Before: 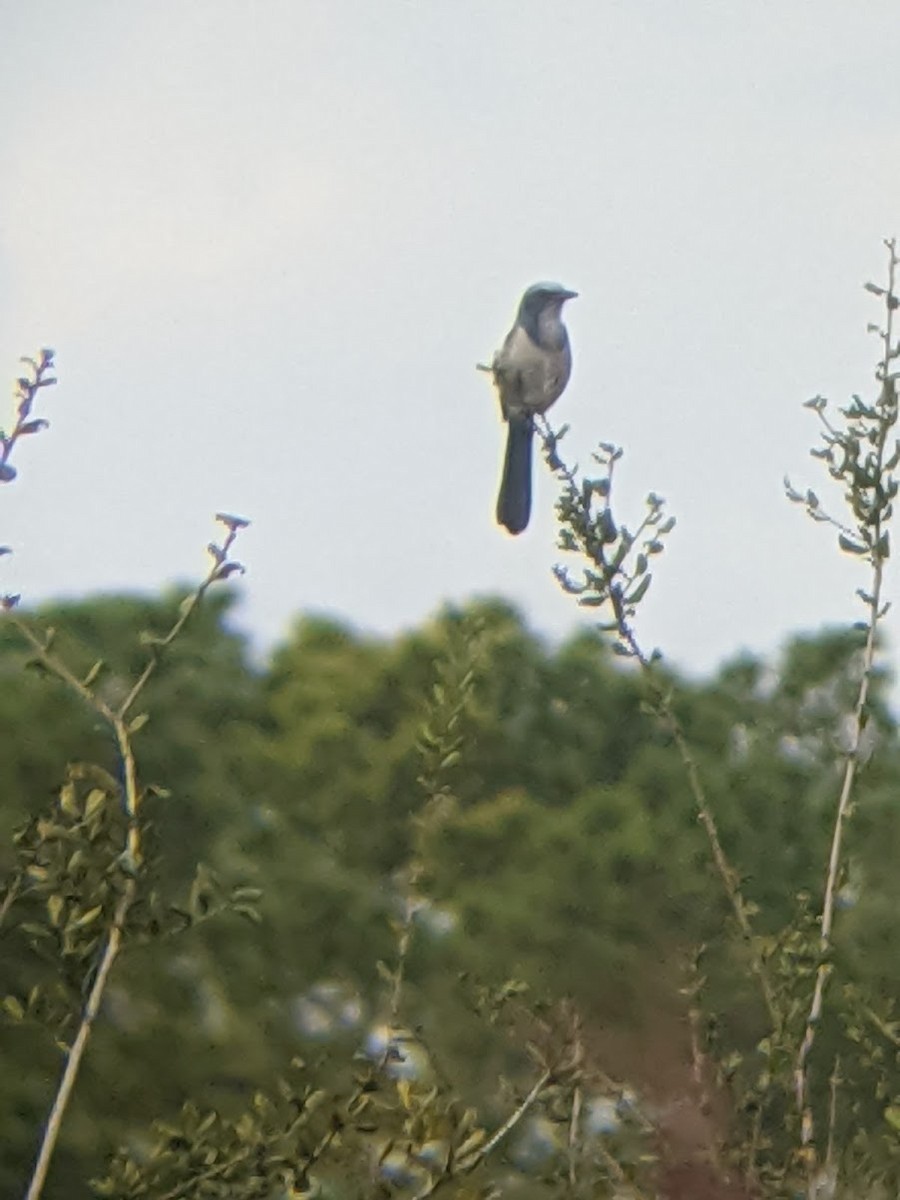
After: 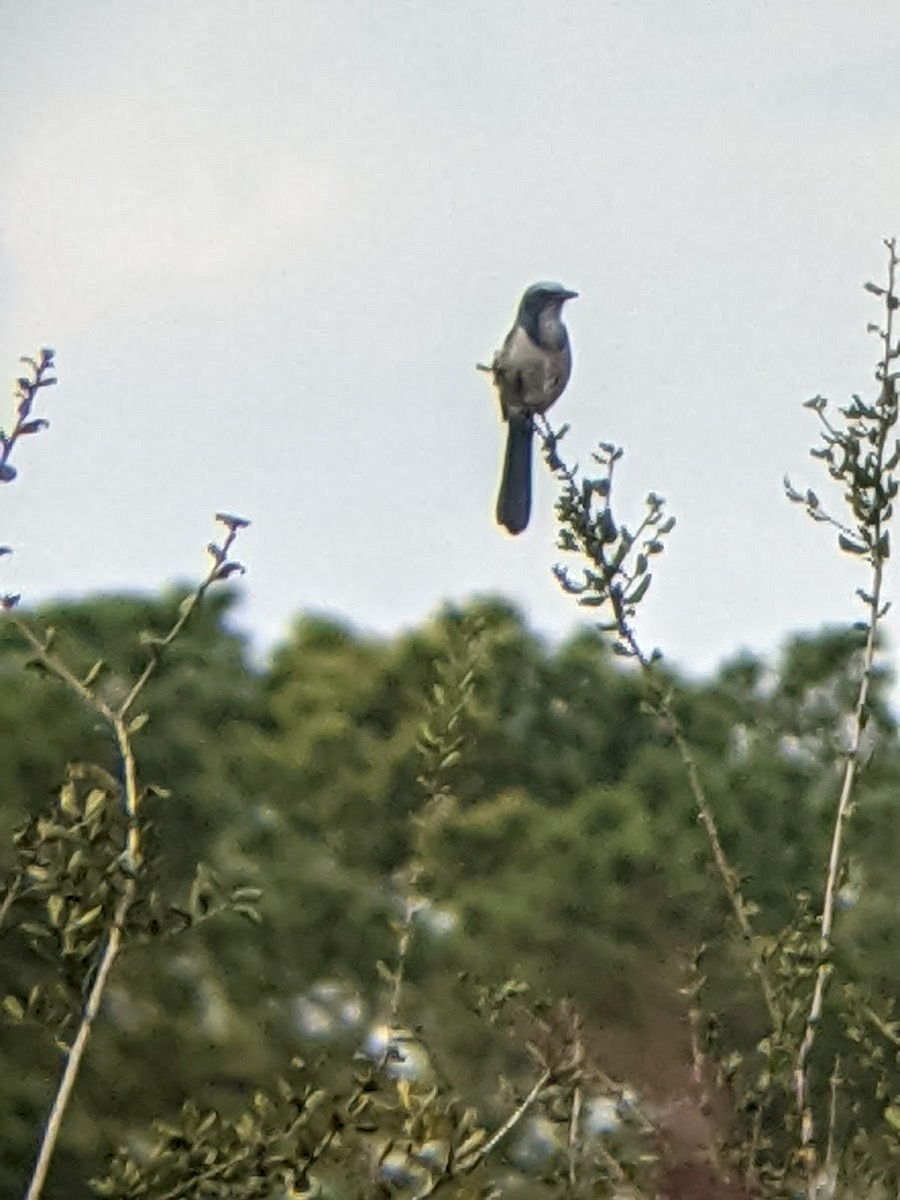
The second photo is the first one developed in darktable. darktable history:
local contrast: highlights 60%, shadows 63%, detail 160%
